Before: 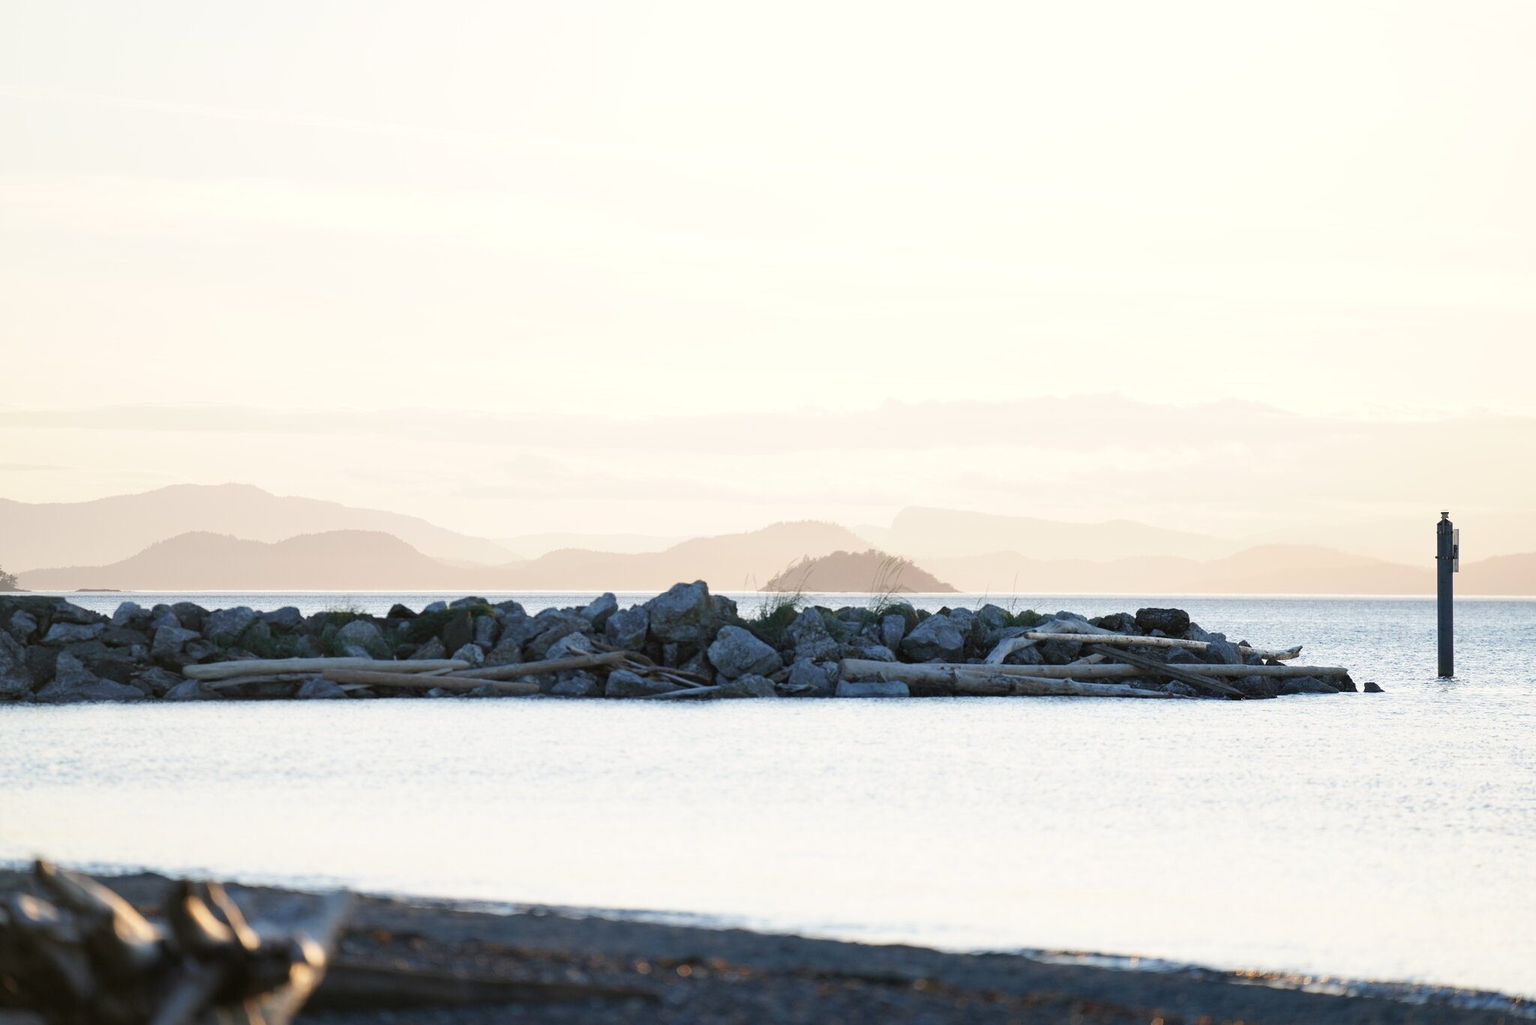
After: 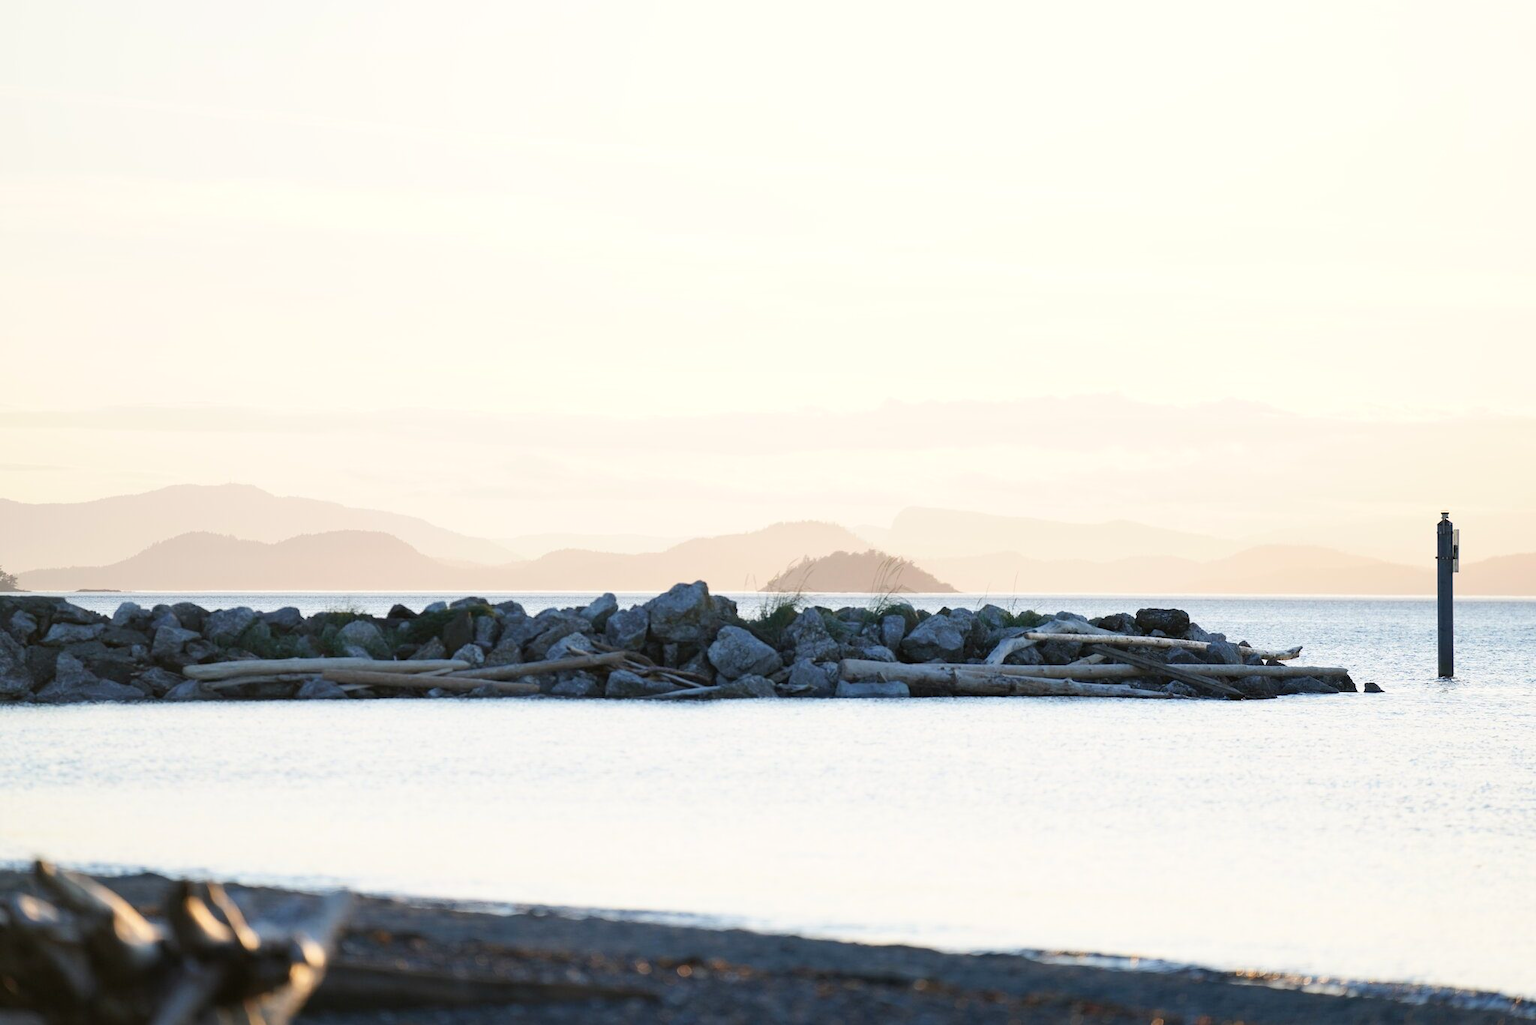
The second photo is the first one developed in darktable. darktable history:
contrast brightness saturation: contrast 0.096, brightness 0.035, saturation 0.088
